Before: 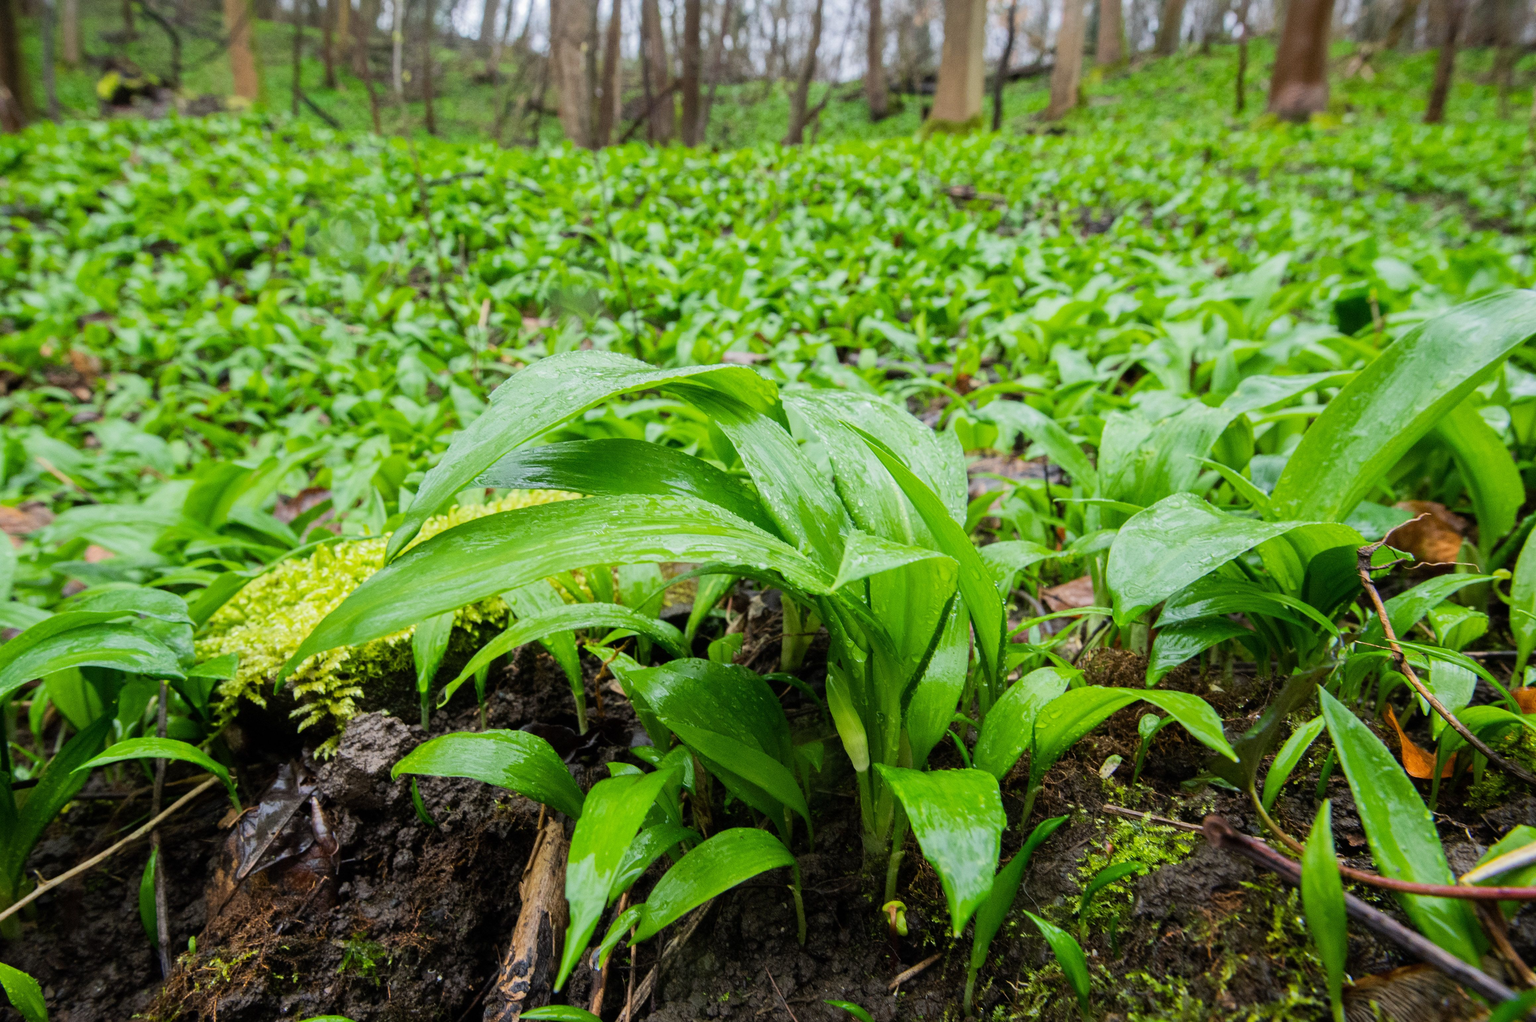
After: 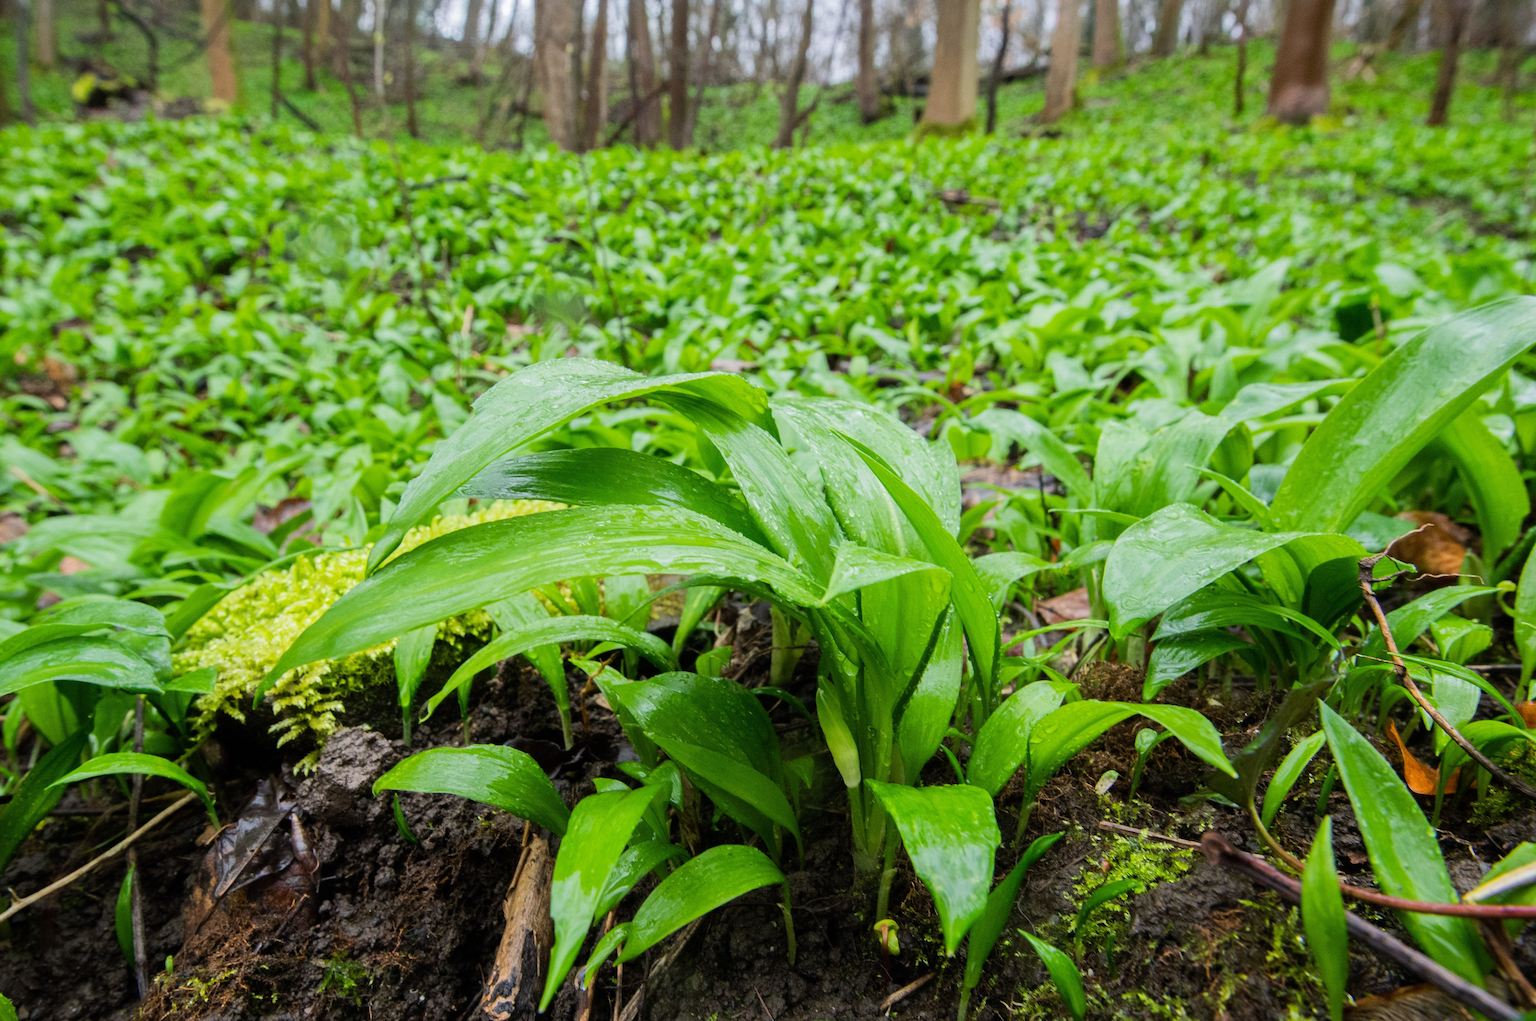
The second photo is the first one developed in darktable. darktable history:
crop: left 1.743%, right 0.268%, bottom 2.011%
color balance: on, module defaults
